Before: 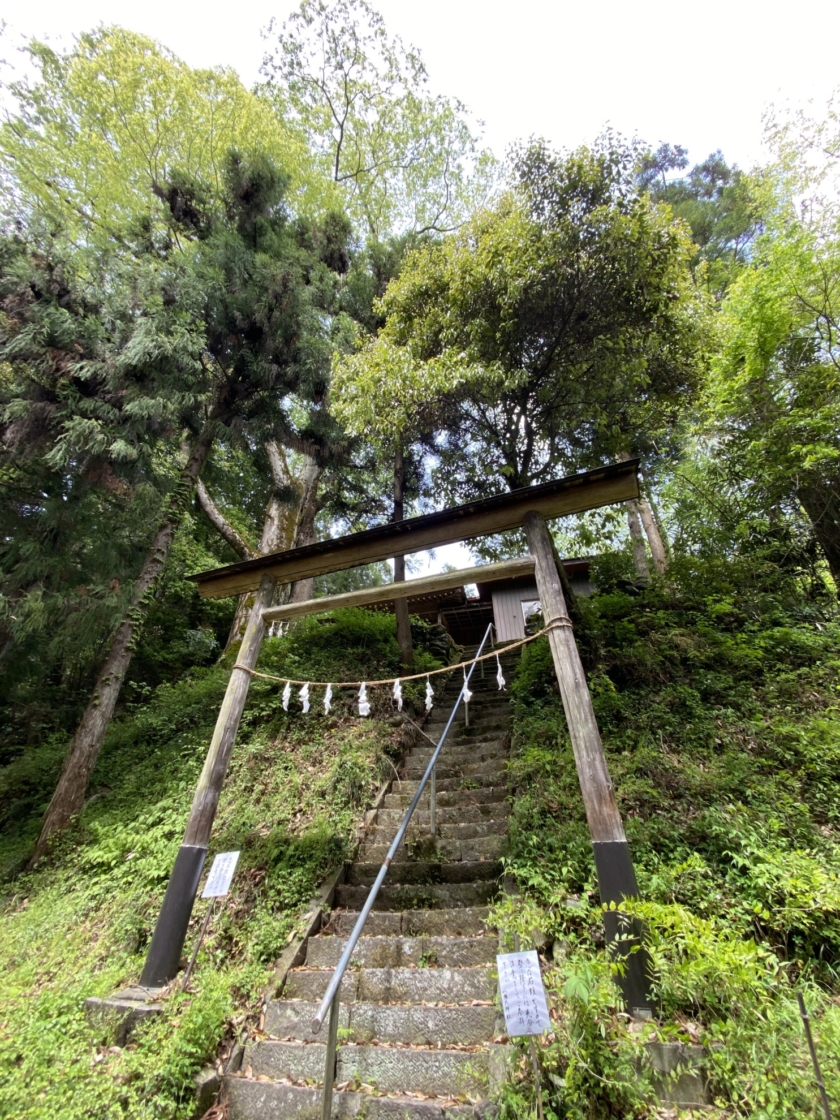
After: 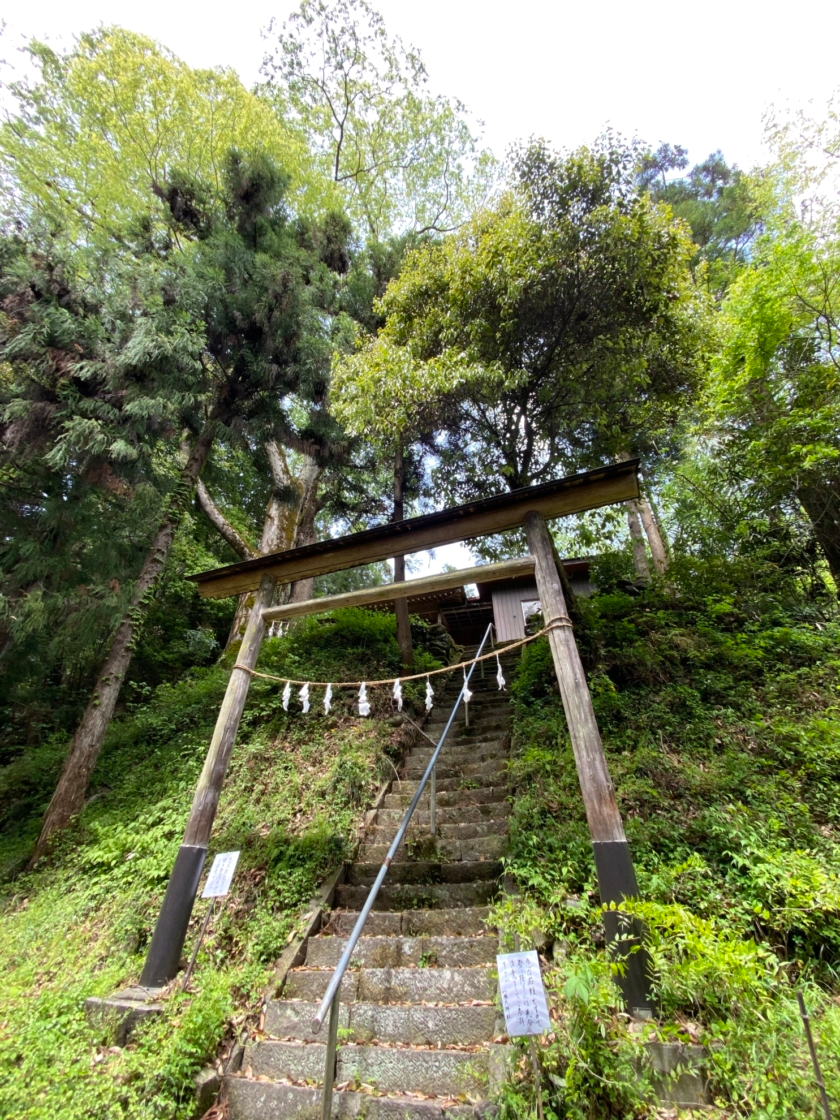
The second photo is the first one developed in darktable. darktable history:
shadows and highlights: shadows 12, white point adjustment 1.2, highlights -0.36, soften with gaussian
tone equalizer: on, module defaults
